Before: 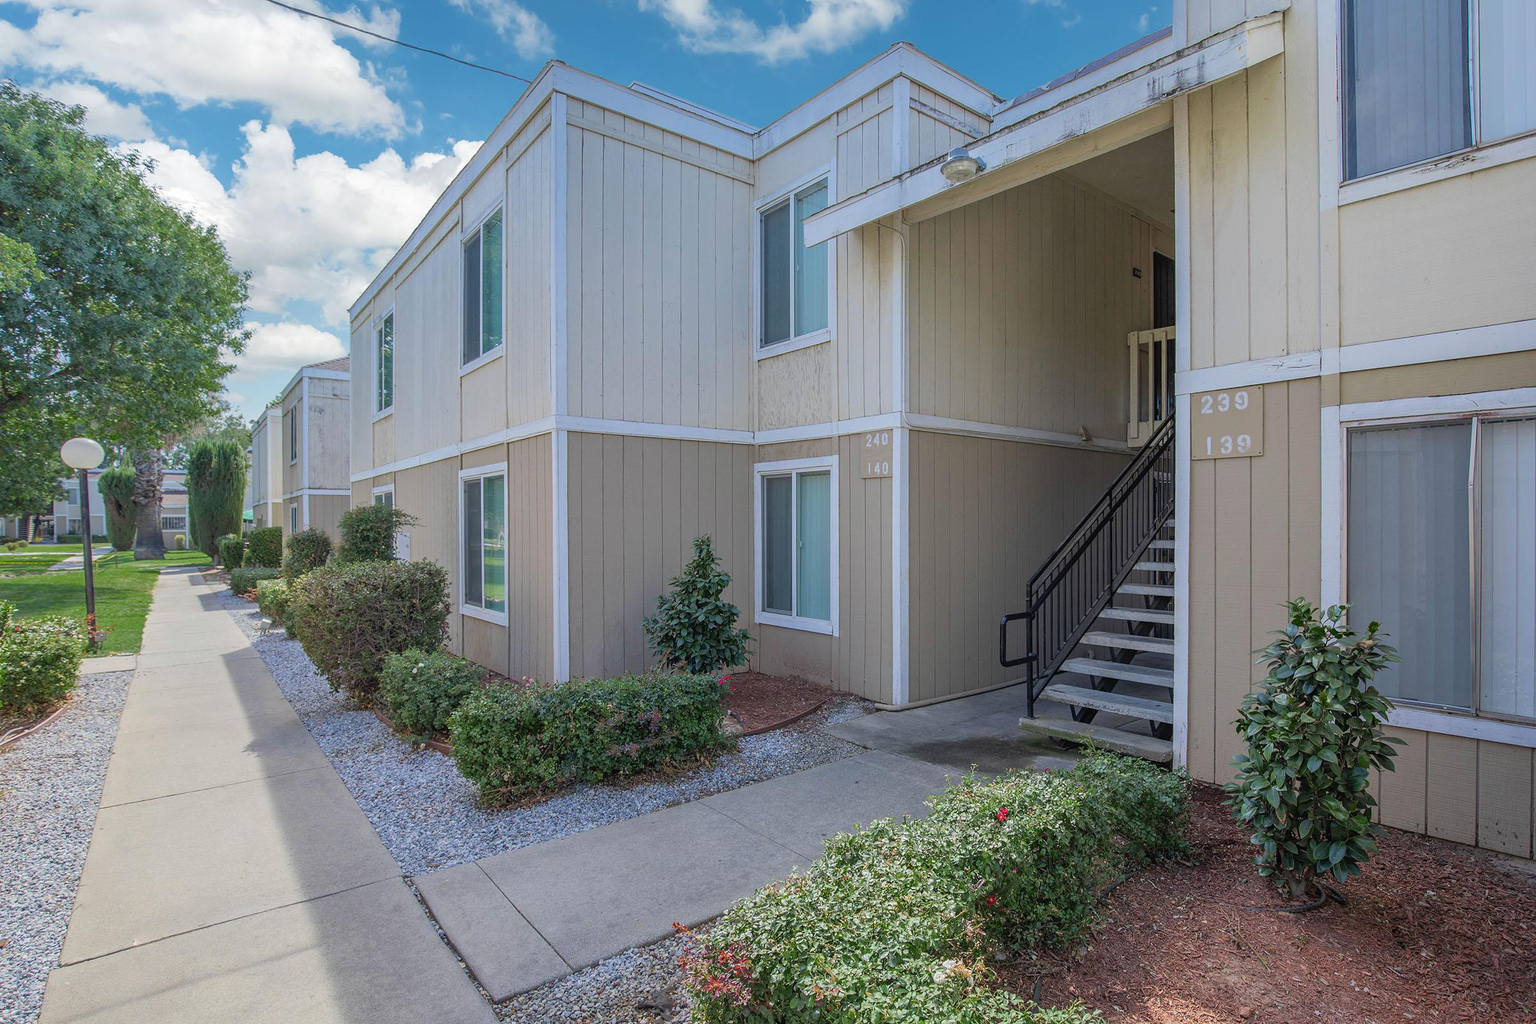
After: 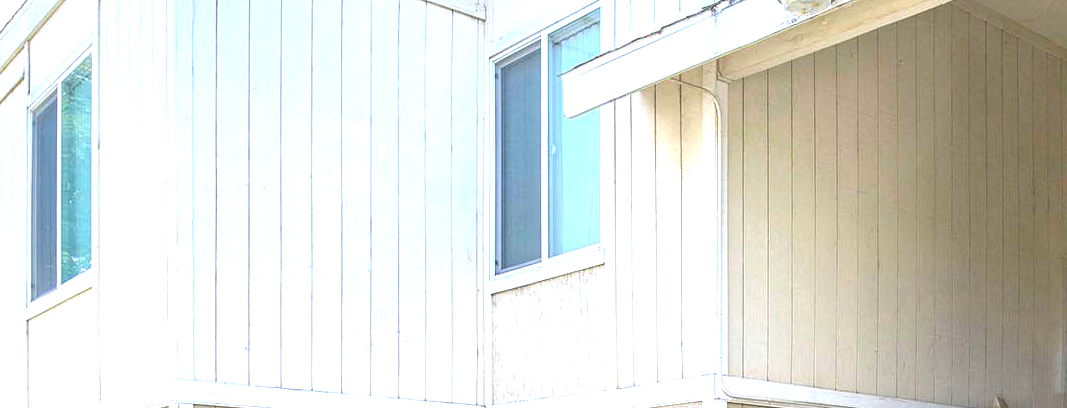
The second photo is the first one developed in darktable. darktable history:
crop: left 28.883%, top 16.822%, right 26.618%, bottom 57.633%
exposure: black level correction 0.001, exposure 1.733 EV, compensate highlight preservation false
